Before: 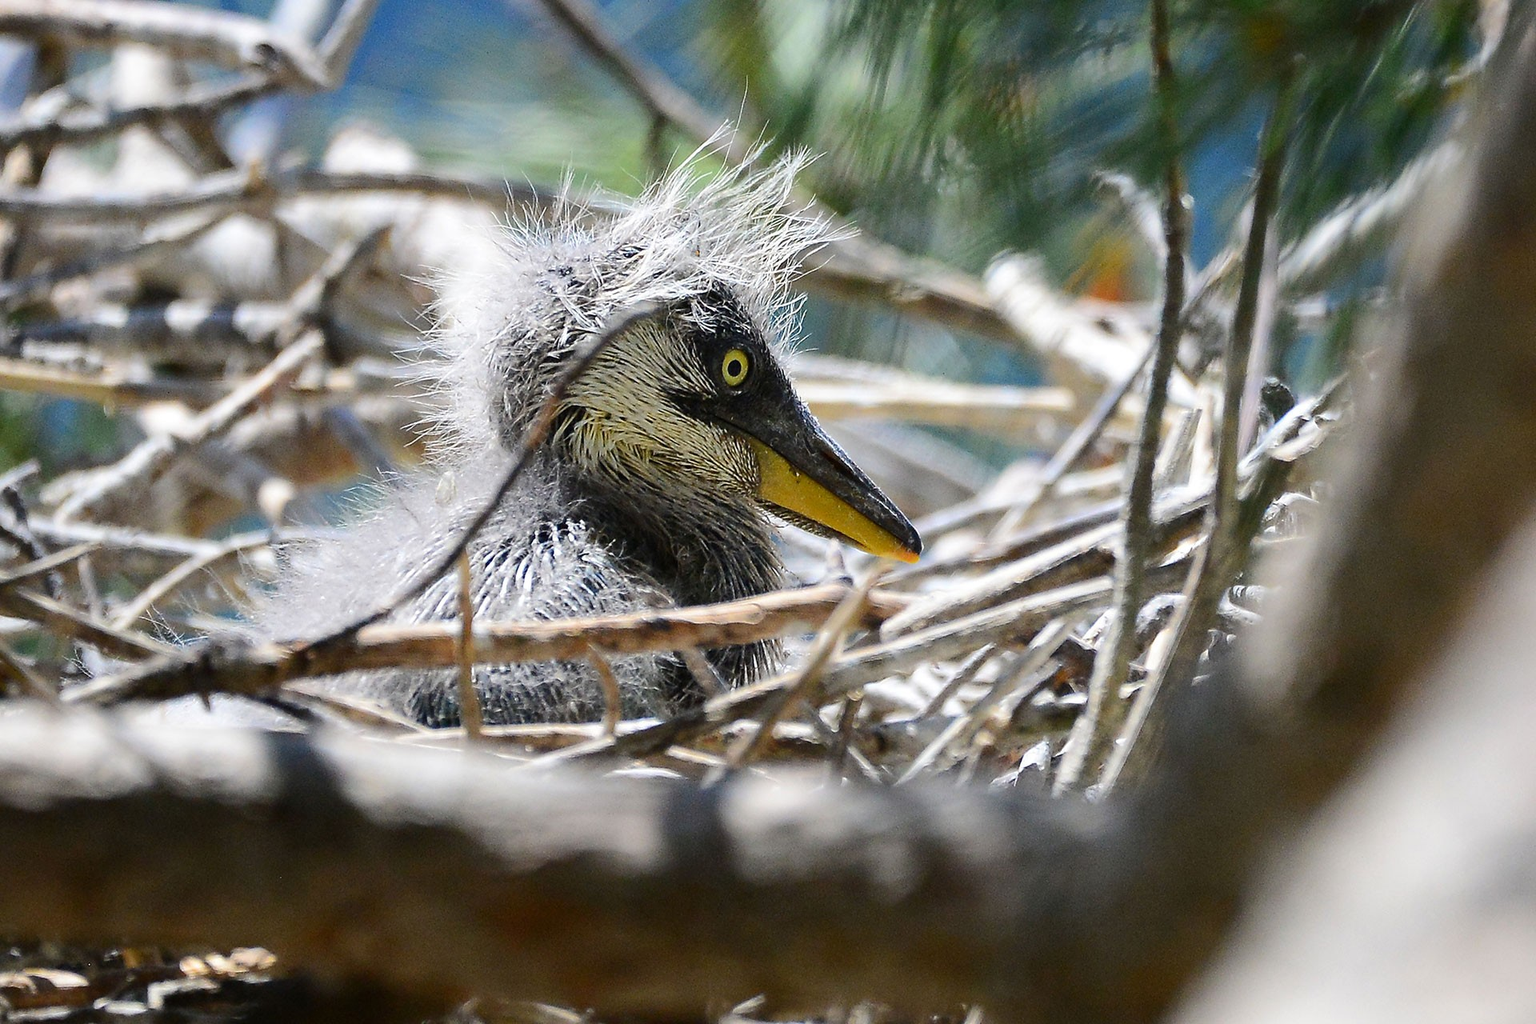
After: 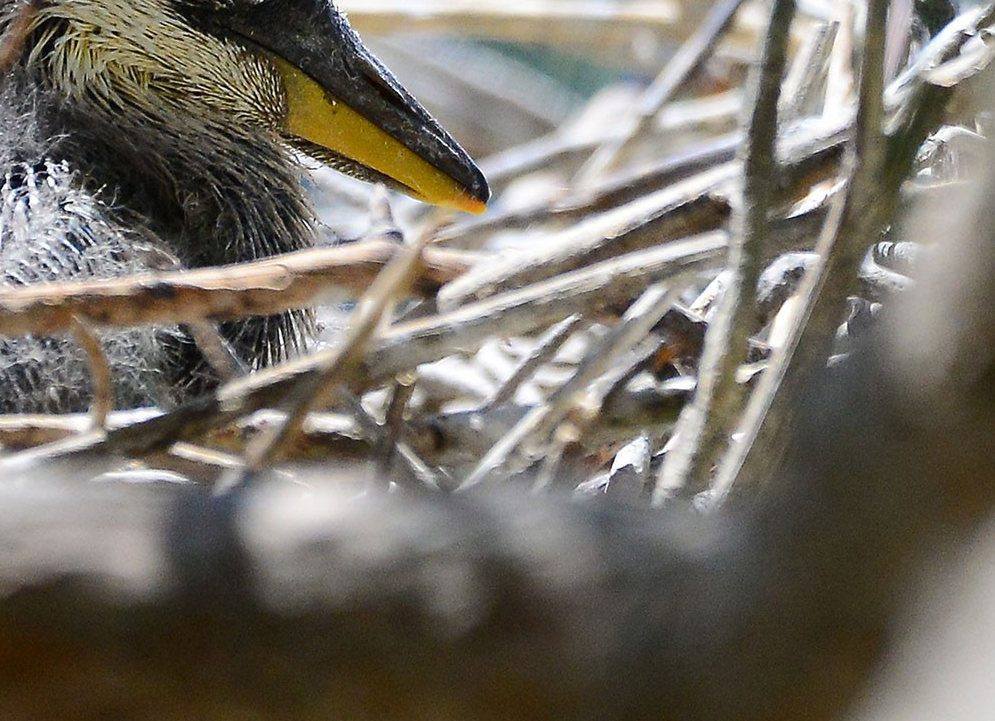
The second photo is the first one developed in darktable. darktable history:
crop: left 34.544%, top 38.349%, right 13.589%, bottom 5.312%
